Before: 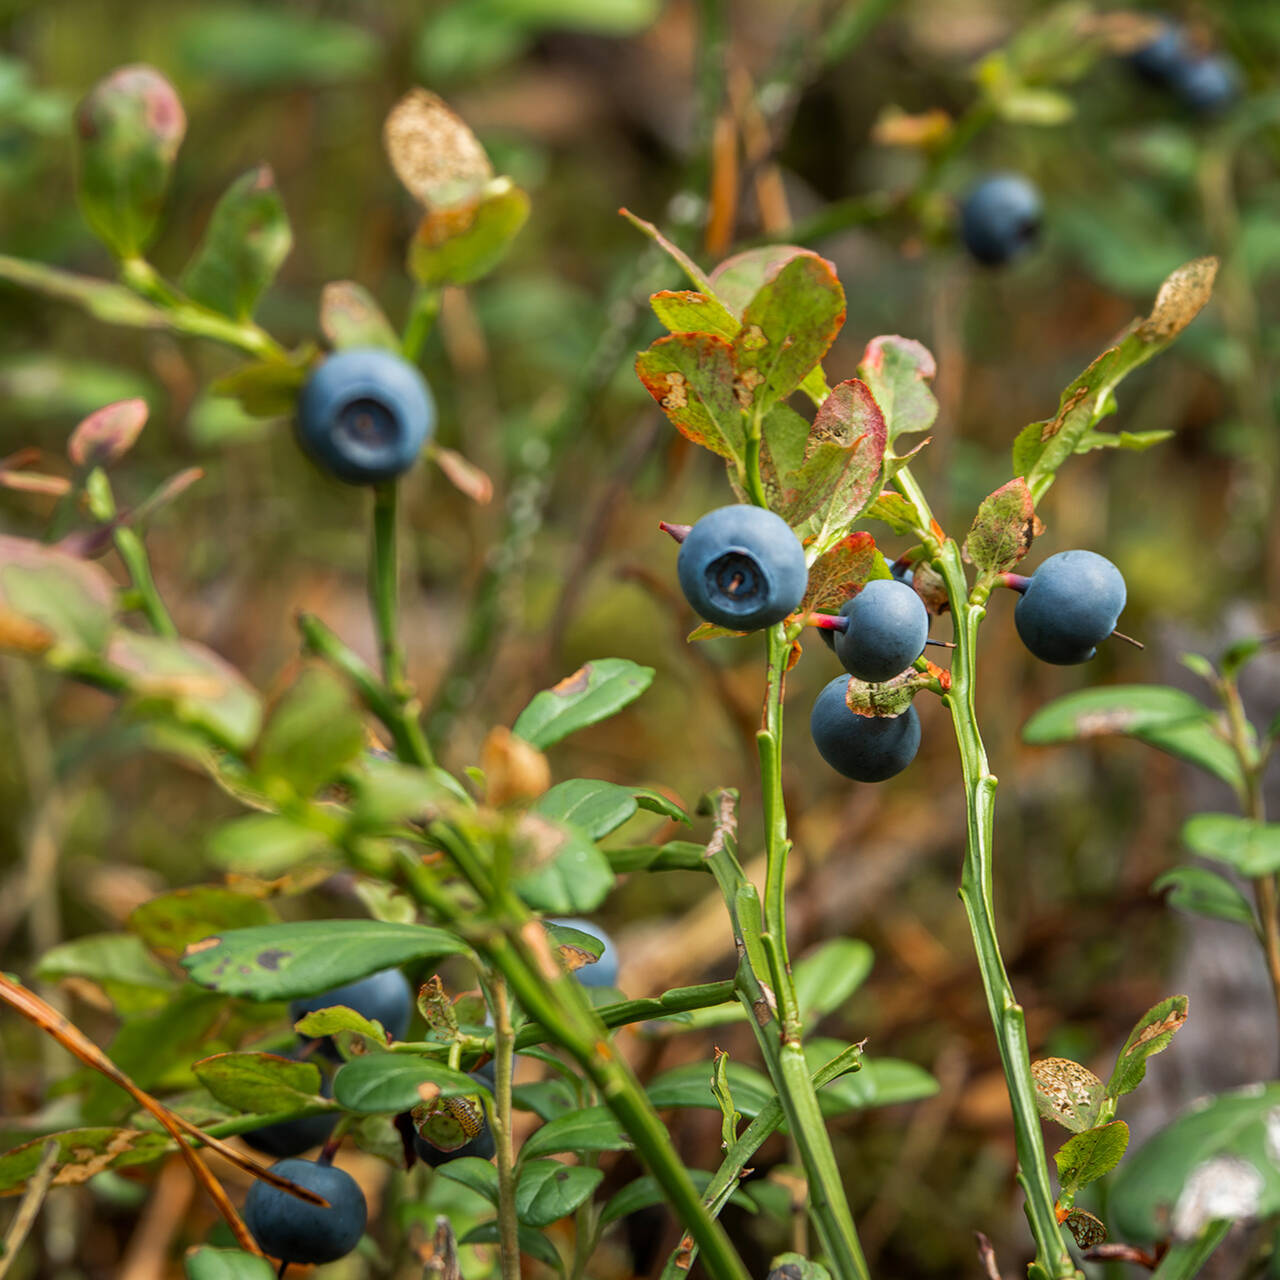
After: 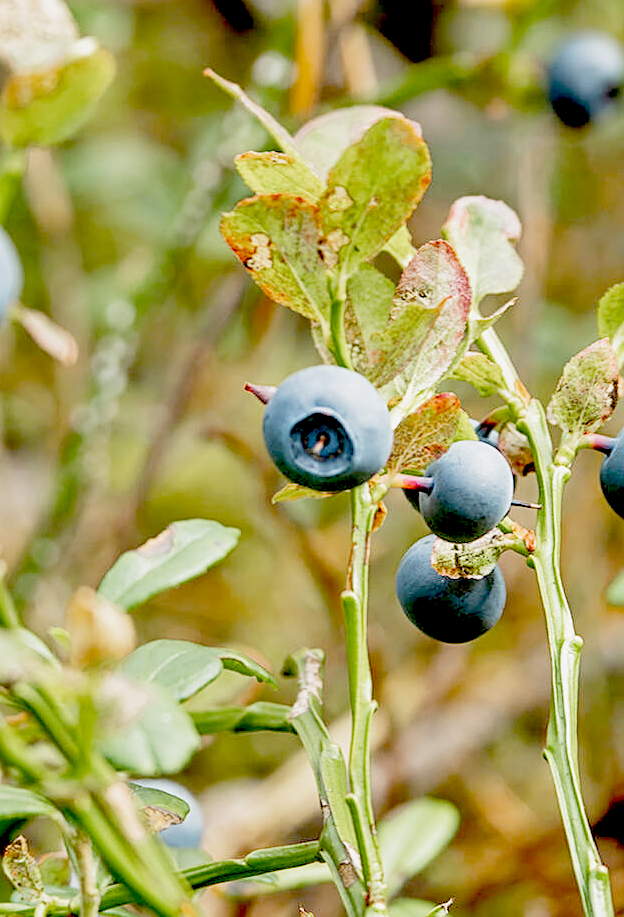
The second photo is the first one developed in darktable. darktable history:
shadows and highlights: shadows 24.83, highlights -48.12, soften with gaussian
crop: left 32.461%, top 10.924%, right 18.775%, bottom 17.421%
filmic rgb: middle gray luminance 2.55%, black relative exposure -9.92 EV, white relative exposure 7 EV, threshold 5.98 EV, dynamic range scaling 10.47%, target black luminance 0%, hardness 3.17, latitude 43.72%, contrast 0.685, highlights saturation mix 6.42%, shadows ↔ highlights balance 12.97%, add noise in highlights 0, preserve chrominance no, color science v3 (2019), use custom middle-gray values true, contrast in highlights soft, enable highlight reconstruction true
contrast brightness saturation: contrast 0.069, brightness -0.126, saturation 0.06
sharpen: on, module defaults
exposure: black level correction 0.013, compensate highlight preservation false
